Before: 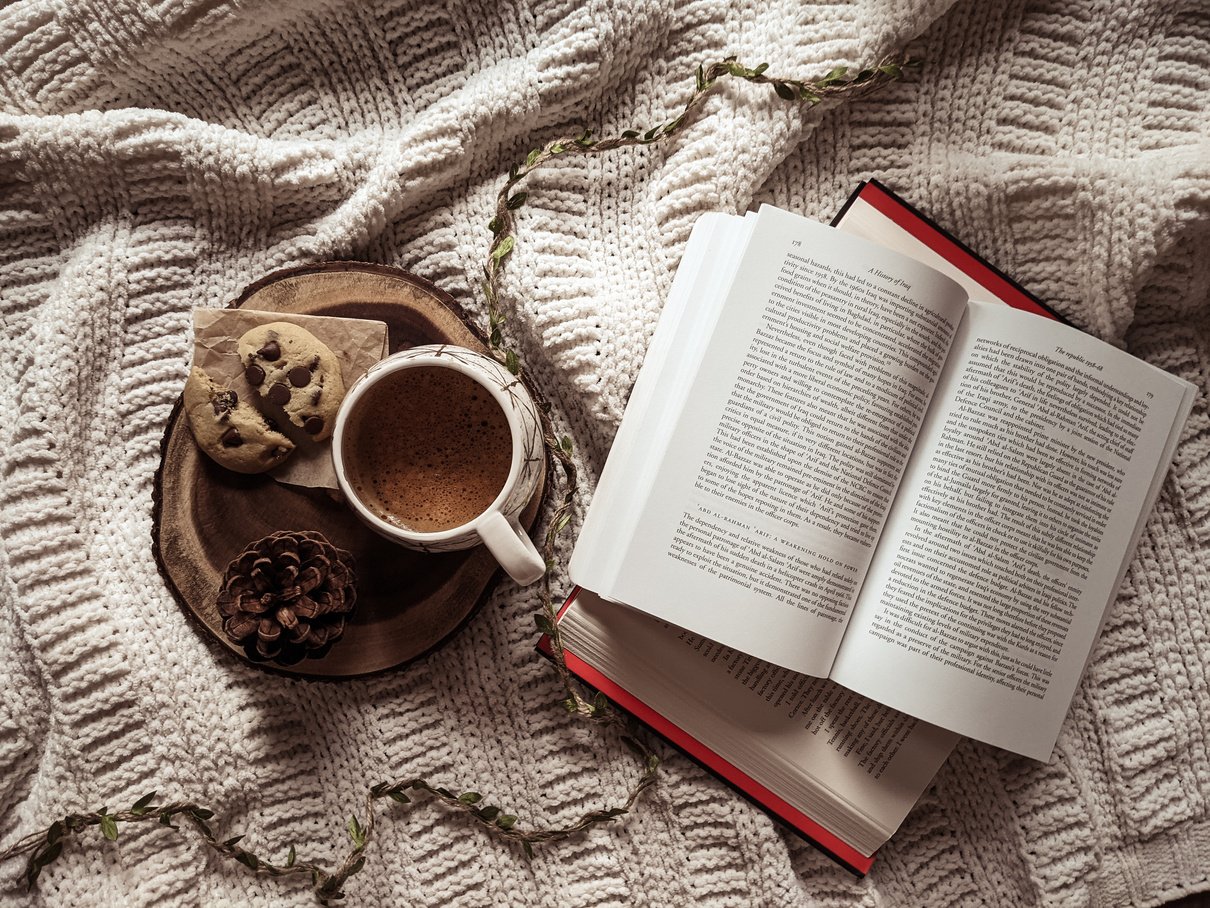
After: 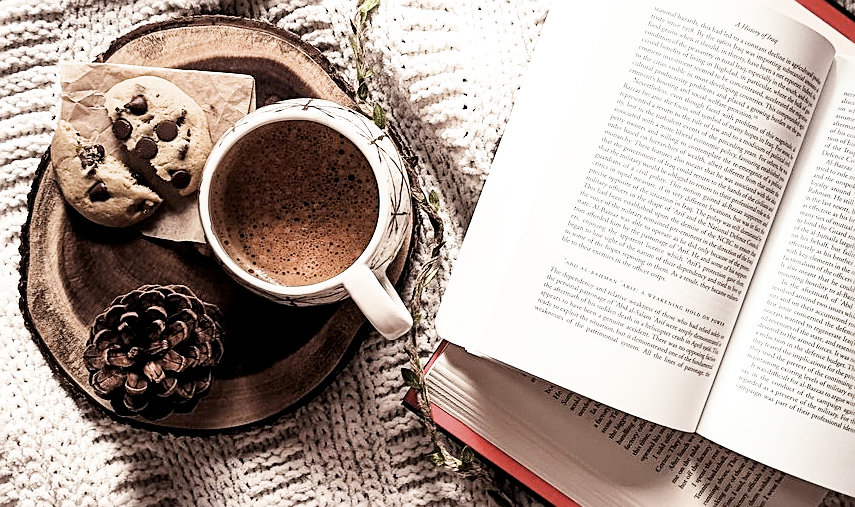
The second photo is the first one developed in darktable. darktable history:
filmic rgb: black relative exposure -5.07 EV, white relative exposure 3.96 EV, hardness 2.9, contrast 1.193
crop: left 11.034%, top 27.174%, right 18.242%, bottom 16.986%
color zones: curves: ch0 [(0, 0.613) (0.01, 0.613) (0.245, 0.448) (0.498, 0.529) (0.642, 0.665) (0.879, 0.777) (0.99, 0.613)]; ch1 [(0, 0.035) (0.121, 0.189) (0.259, 0.197) (0.415, 0.061) (0.589, 0.022) (0.732, 0.022) (0.857, 0.026) (0.991, 0.053)], mix -60.81%
contrast brightness saturation: brightness -0.086
sharpen: amount 0.498
shadows and highlights: shadows 31.41, highlights 1.78, soften with gaussian
exposure: black level correction 0.001, exposure 1.823 EV, compensate highlight preservation false
